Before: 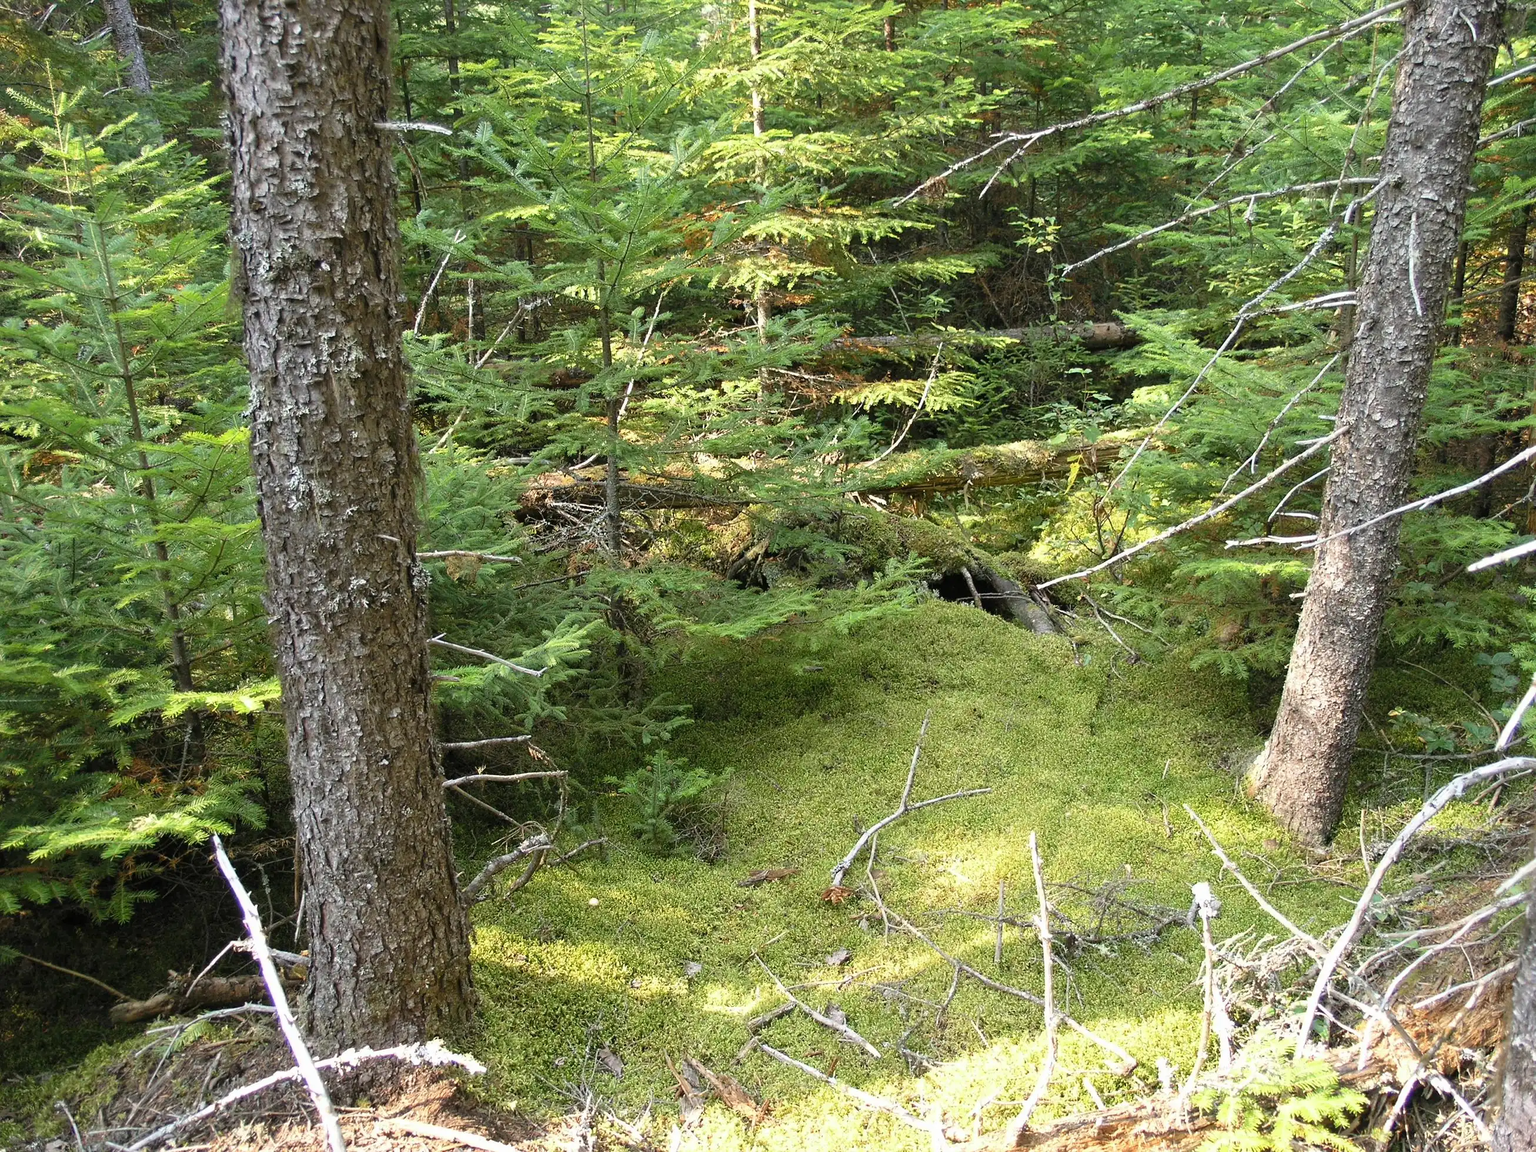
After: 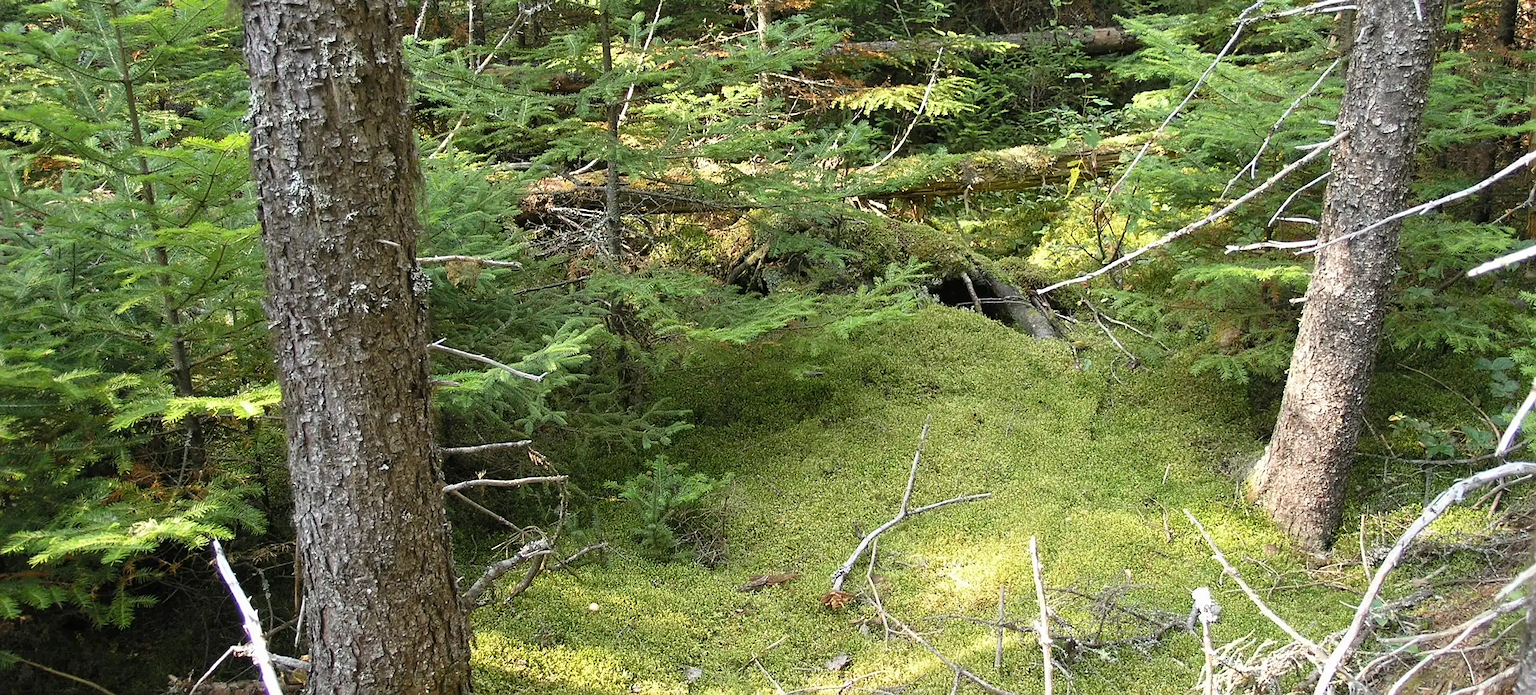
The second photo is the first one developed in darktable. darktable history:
sharpen: amount 0.213
crop and rotate: top 25.632%, bottom 13.947%
